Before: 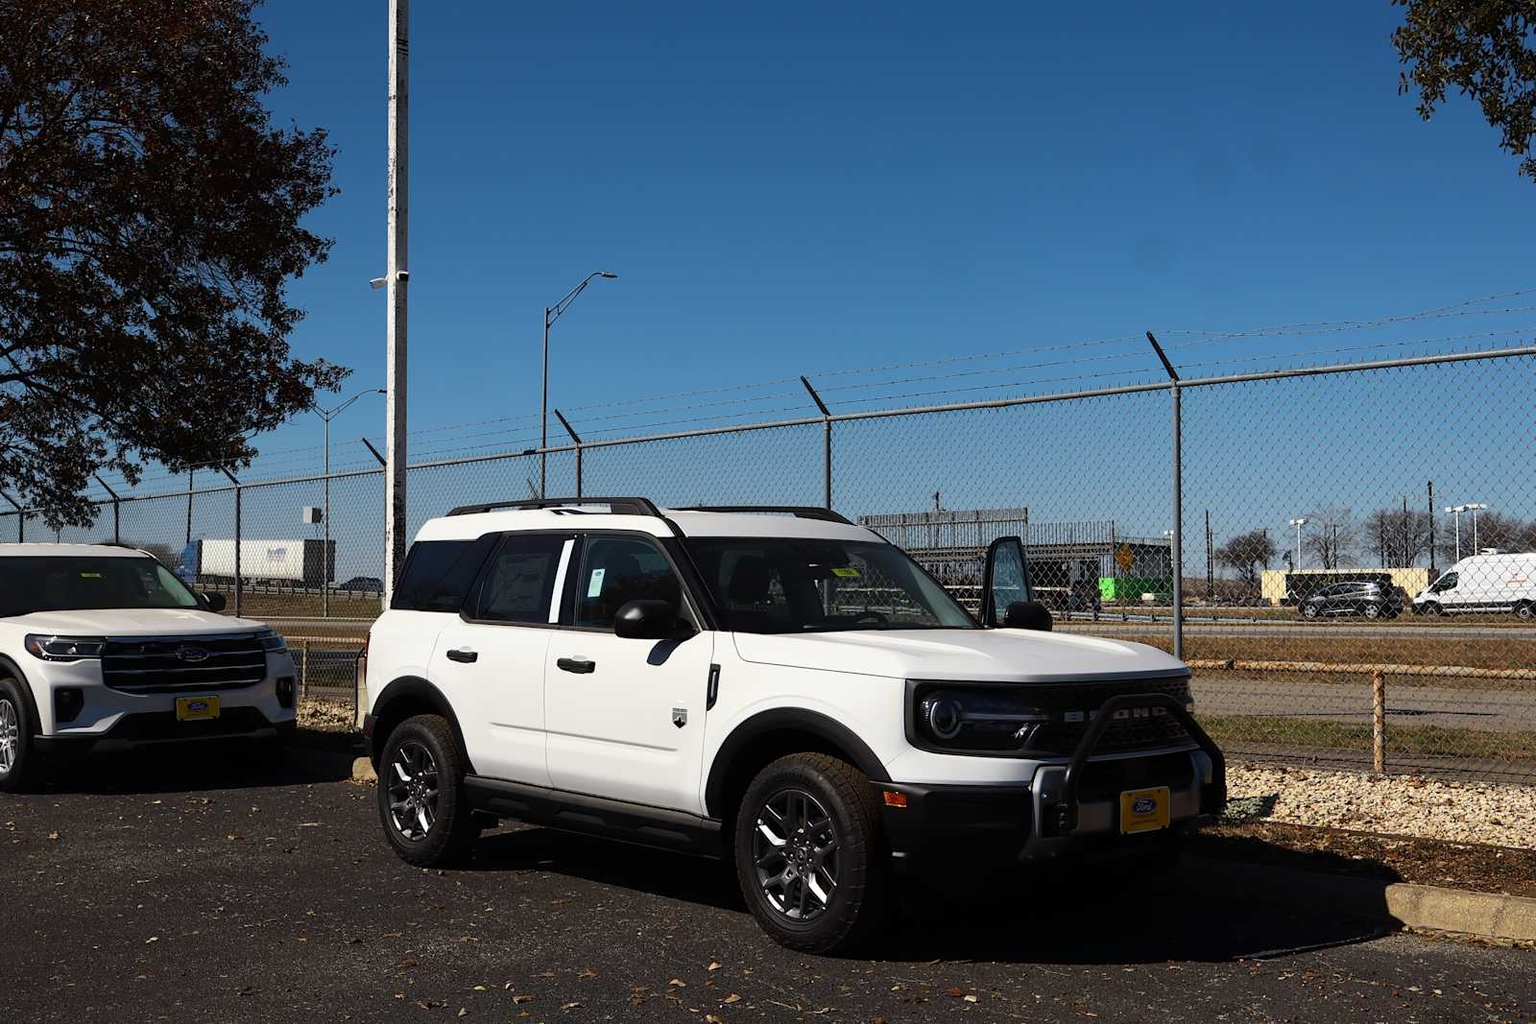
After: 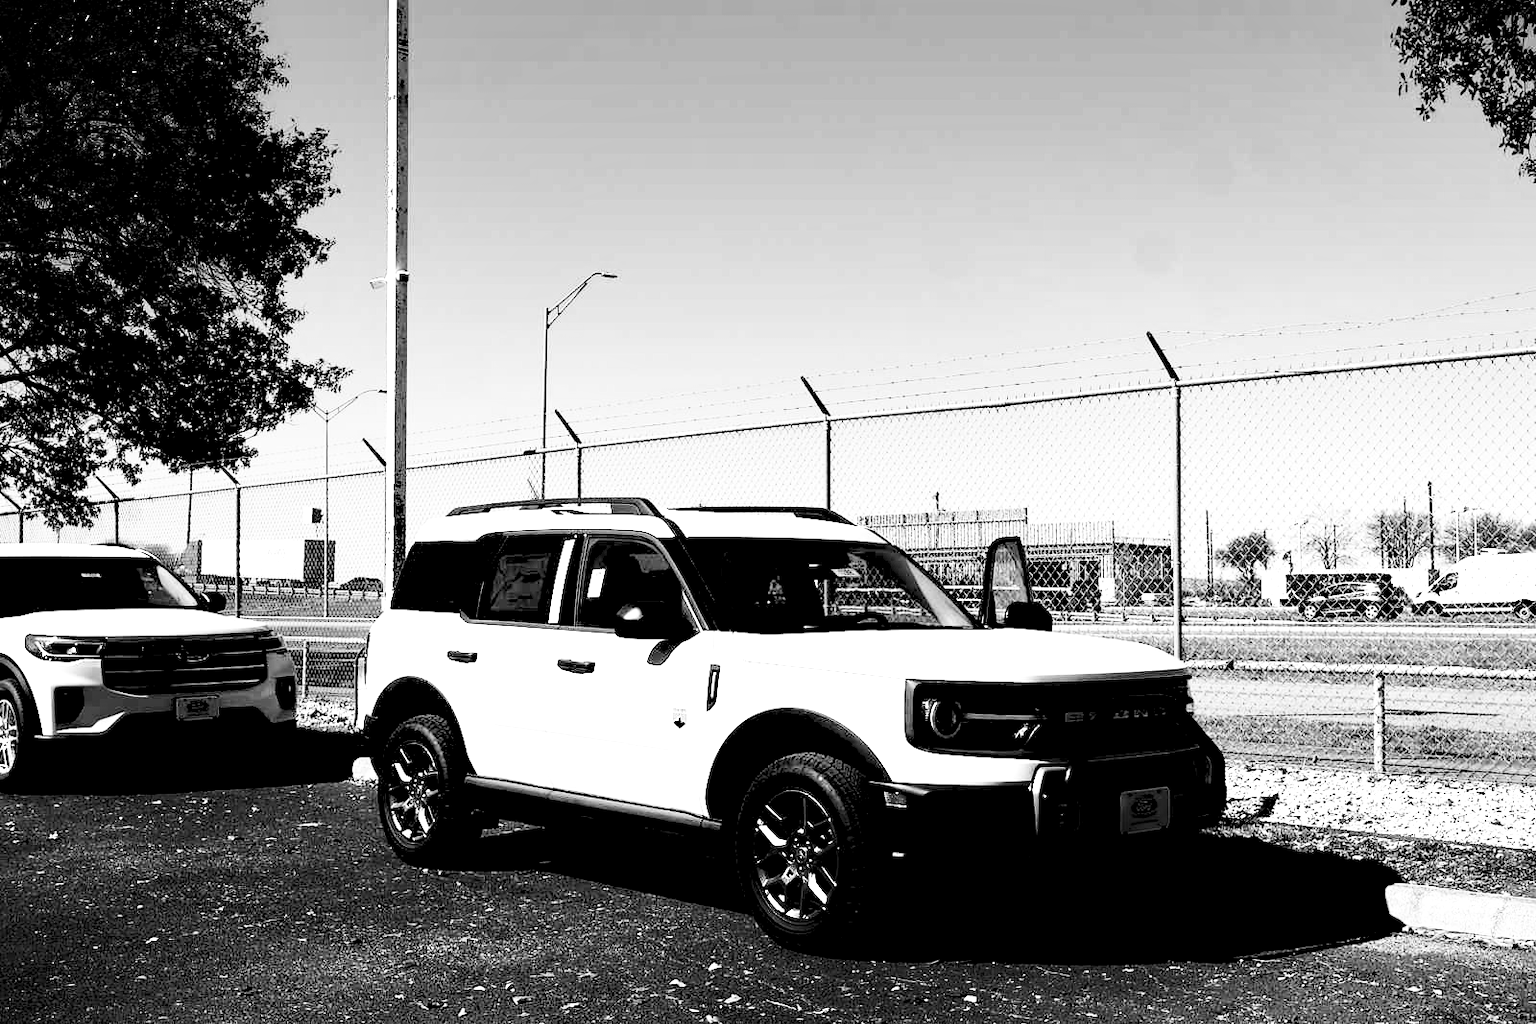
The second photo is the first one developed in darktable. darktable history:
levels: white 99.97%, levels [0.093, 0.434, 0.988]
base curve: curves: ch0 [(0, 0) (0.036, 0.037) (0.121, 0.228) (0.46, 0.76) (0.859, 0.983) (1, 1)], preserve colors none
color zones: curves: ch1 [(0, -0.394) (0.143, -0.394) (0.286, -0.394) (0.429, -0.392) (0.571, -0.391) (0.714, -0.391) (0.857, -0.391) (1, -0.394)]
exposure: black level correction 0, exposure 1.345 EV, compensate highlight preservation false
contrast brightness saturation: contrast 0.186, brightness -0.244, saturation 0.113
shadows and highlights: shadows -86.57, highlights -36.33, soften with gaussian
